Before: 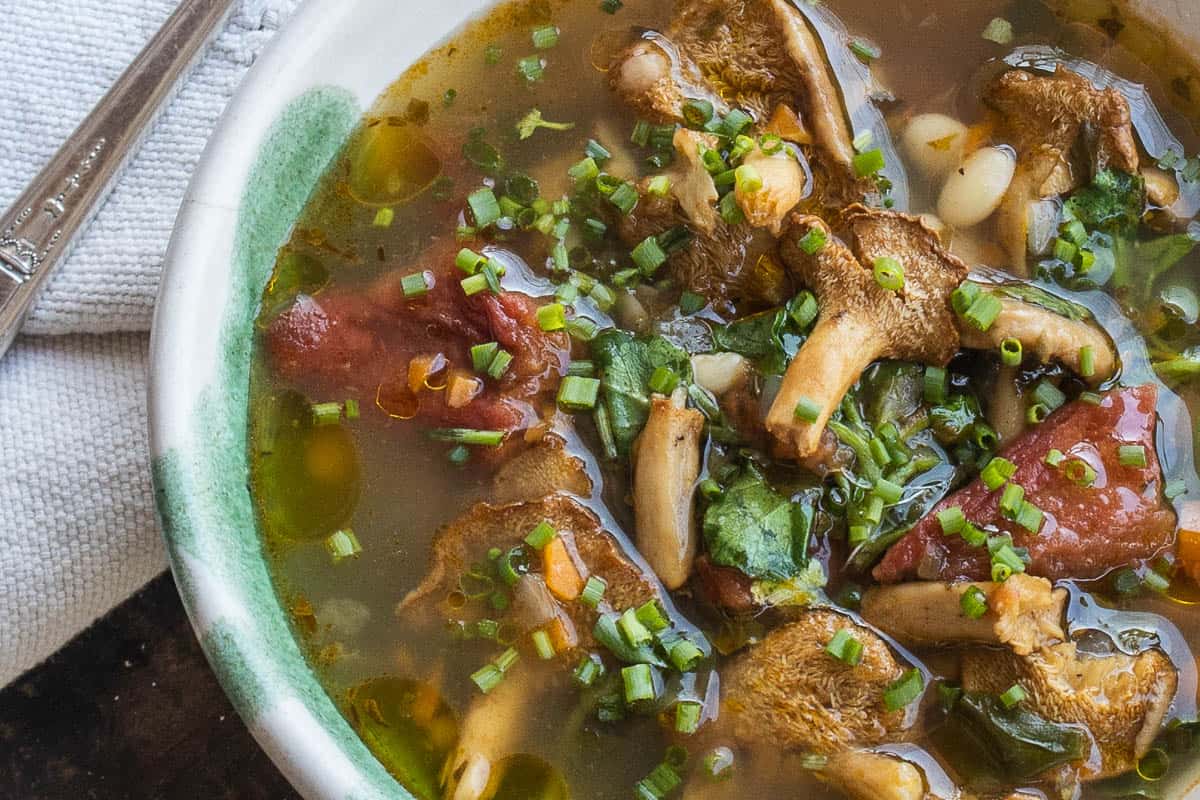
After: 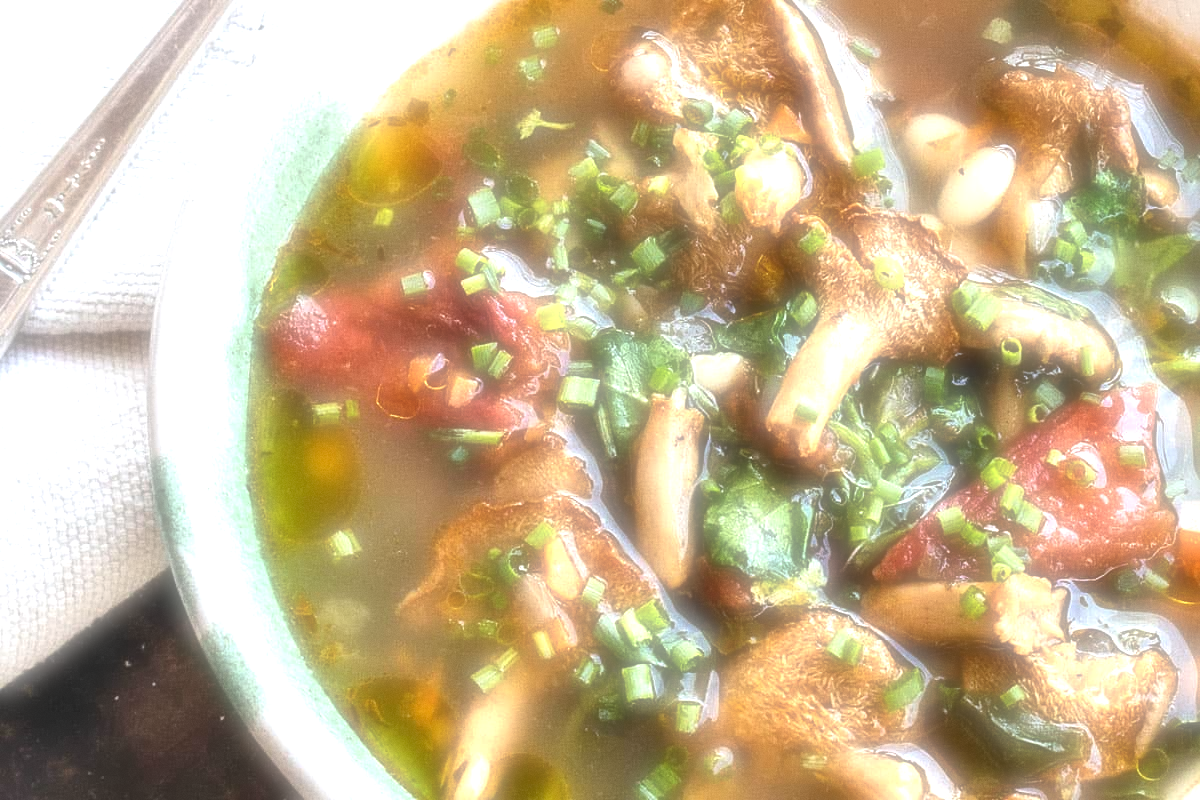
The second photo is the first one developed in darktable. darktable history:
exposure: black level correction 0, exposure 1.45 EV, compensate exposure bias true, compensate highlight preservation false
grain: coarseness 0.47 ISO
soften: on, module defaults
